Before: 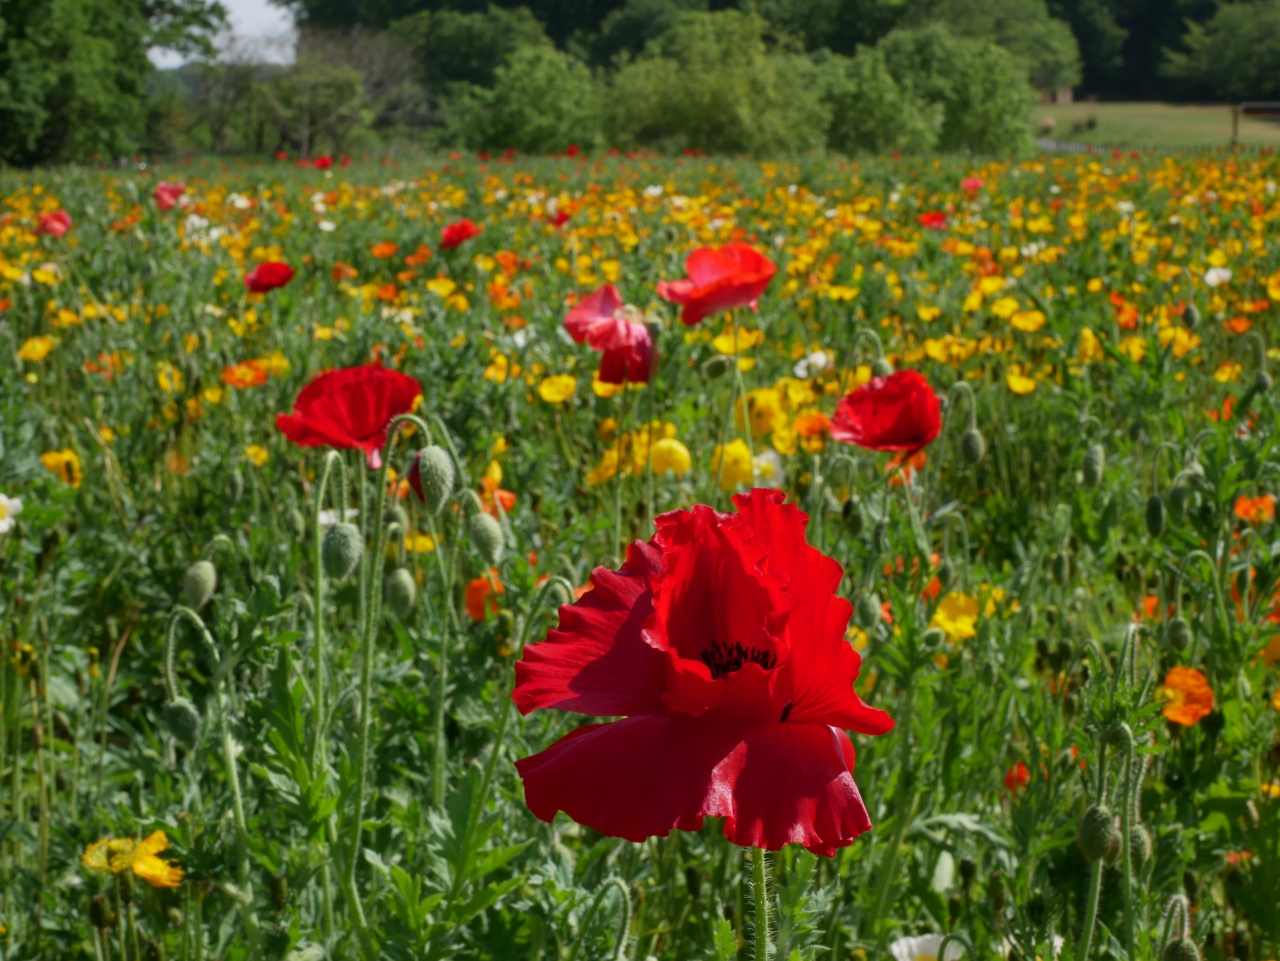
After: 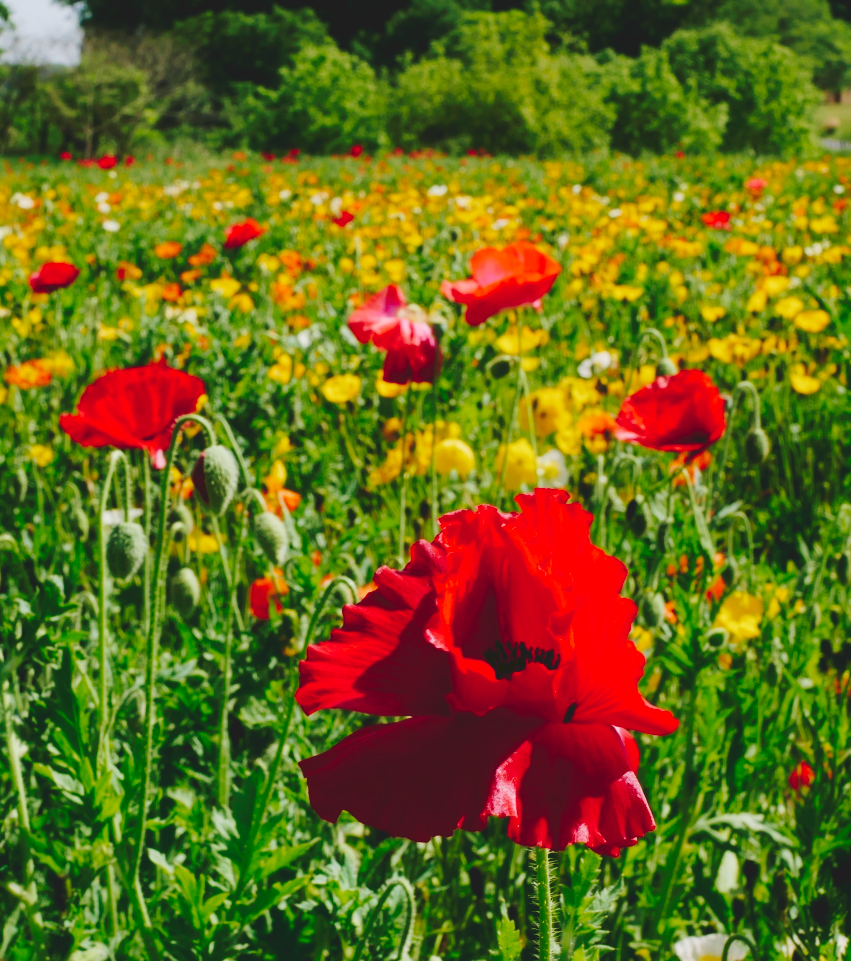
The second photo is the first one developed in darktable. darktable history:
crop: left 16.899%, right 16.556%
tone curve: curves: ch0 [(0, 0) (0.003, 0.117) (0.011, 0.115) (0.025, 0.116) (0.044, 0.116) (0.069, 0.112) (0.1, 0.113) (0.136, 0.127) (0.177, 0.148) (0.224, 0.191) (0.277, 0.249) (0.335, 0.363) (0.399, 0.479) (0.468, 0.589) (0.543, 0.664) (0.623, 0.733) (0.709, 0.799) (0.801, 0.852) (0.898, 0.914) (1, 1)], preserve colors none
velvia: strength 36.57%
